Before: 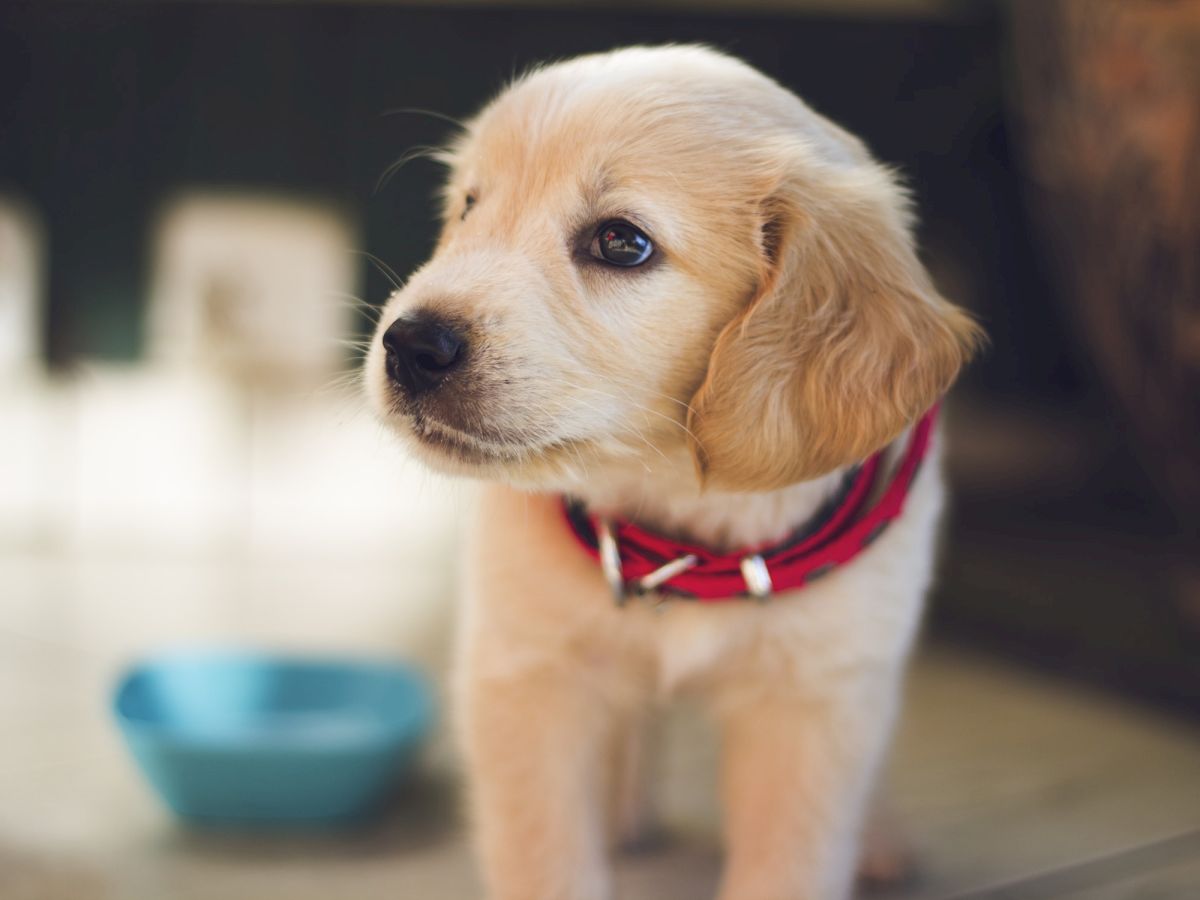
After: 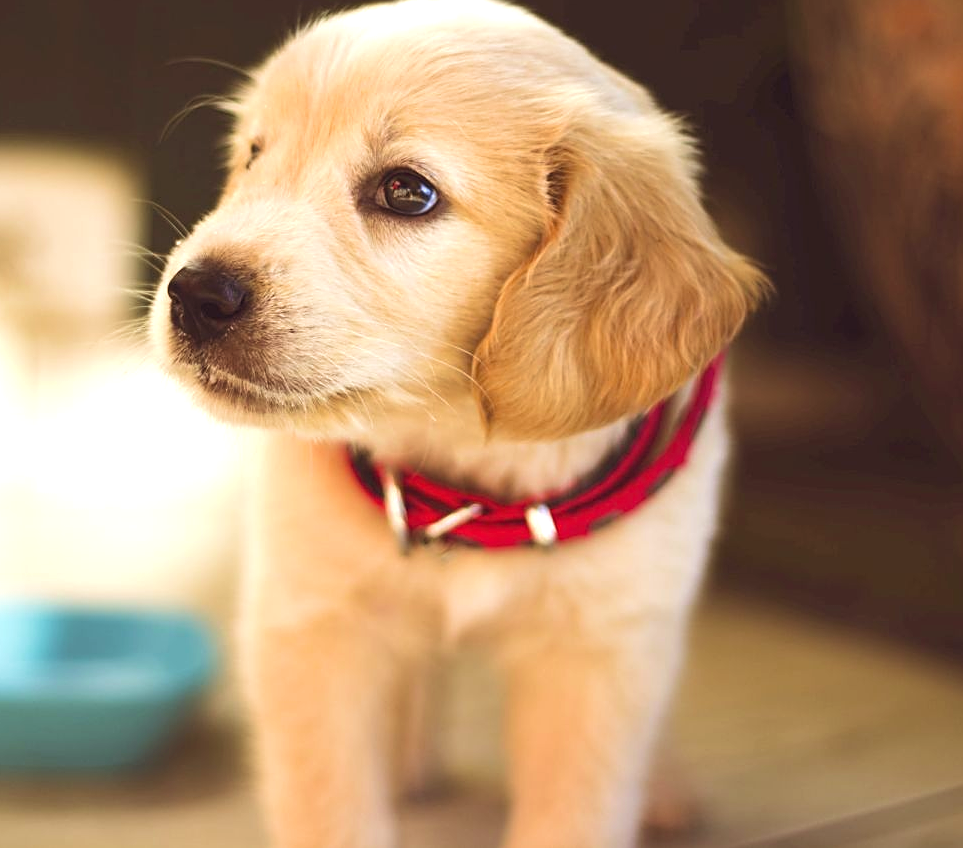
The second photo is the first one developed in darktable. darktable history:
sharpen: on, module defaults
crop and rotate: left 17.959%, top 5.771%, right 1.742%
exposure: black level correction 0, exposure 0.5 EV, compensate highlight preservation false
velvia: on, module defaults
color balance rgb: shadows lift › chroma 4.41%, shadows lift › hue 27°, power › chroma 2.5%, power › hue 70°, highlights gain › chroma 1%, highlights gain › hue 27°, saturation formula JzAzBz (2021)
